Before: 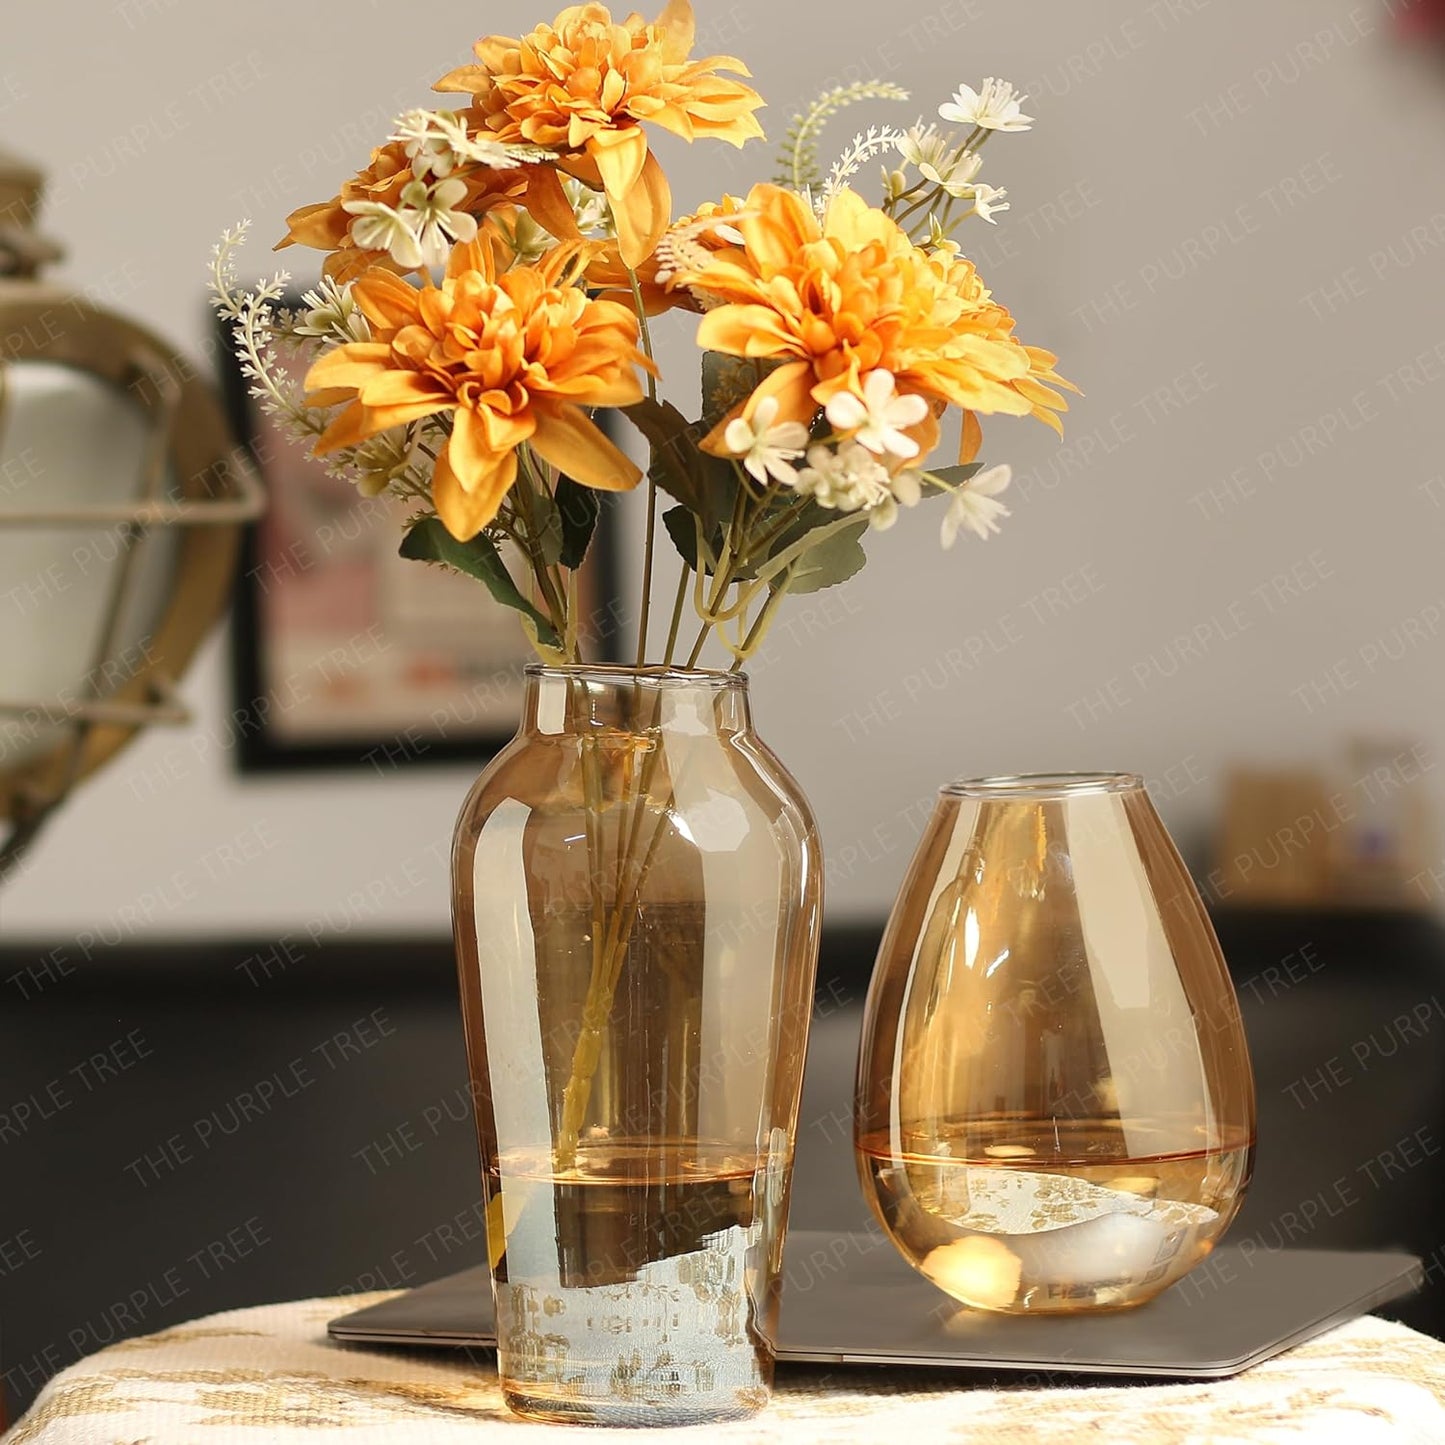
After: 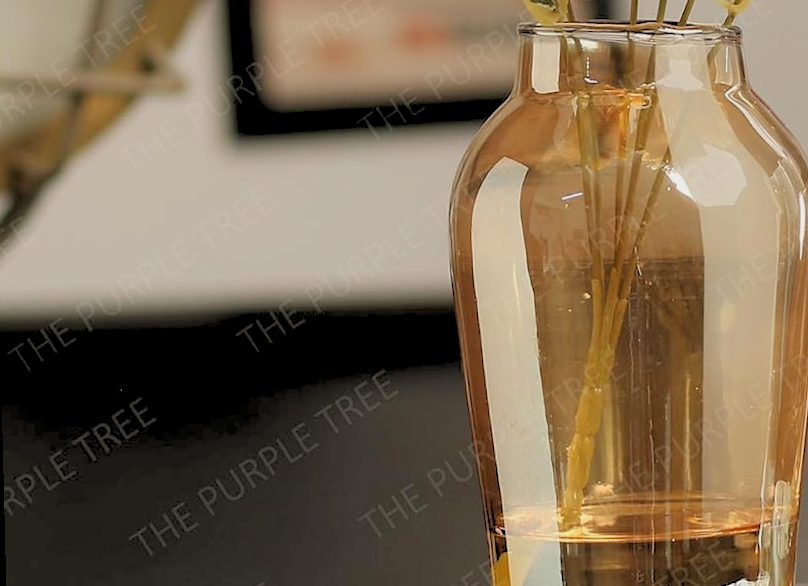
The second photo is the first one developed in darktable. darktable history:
crop: top 44.483%, right 43.593%, bottom 12.892%
exposure: exposure 0.02 EV, compensate highlight preservation false
rgb levels: preserve colors sum RGB, levels [[0.038, 0.433, 0.934], [0, 0.5, 1], [0, 0.5, 1]]
rotate and perspective: rotation -1.42°, crop left 0.016, crop right 0.984, crop top 0.035, crop bottom 0.965
